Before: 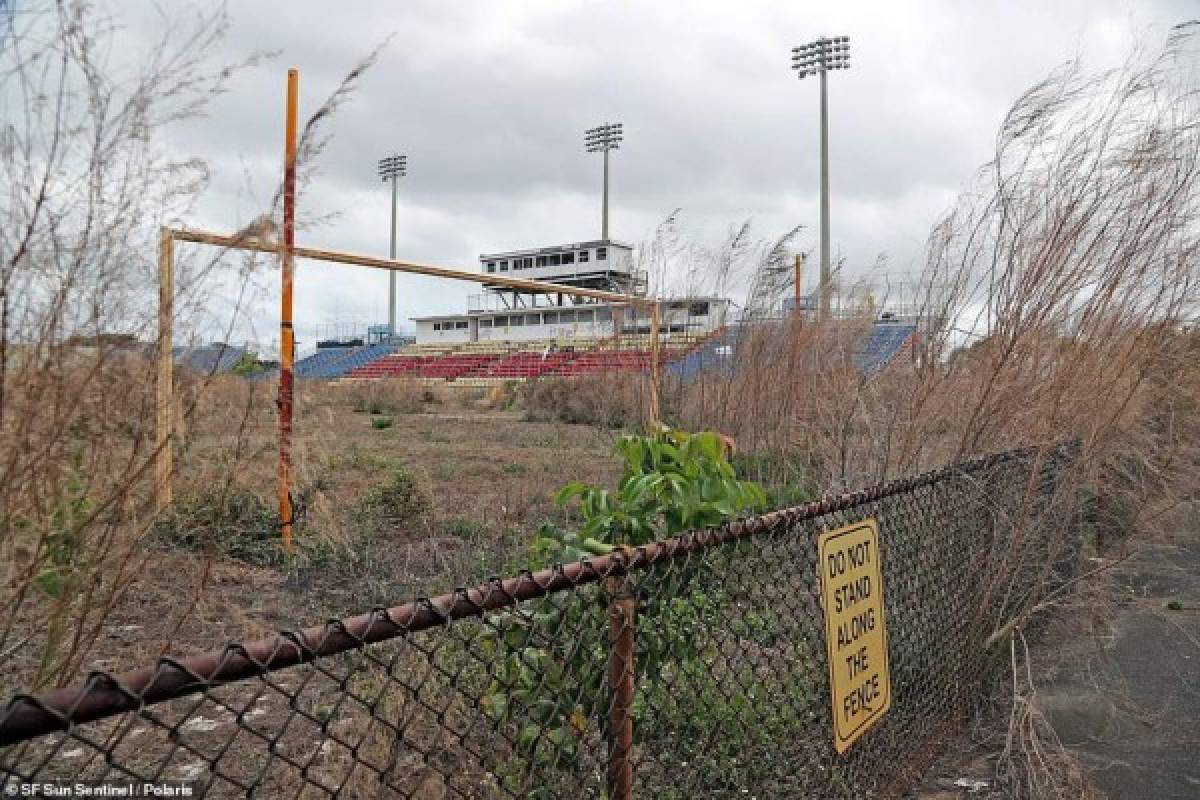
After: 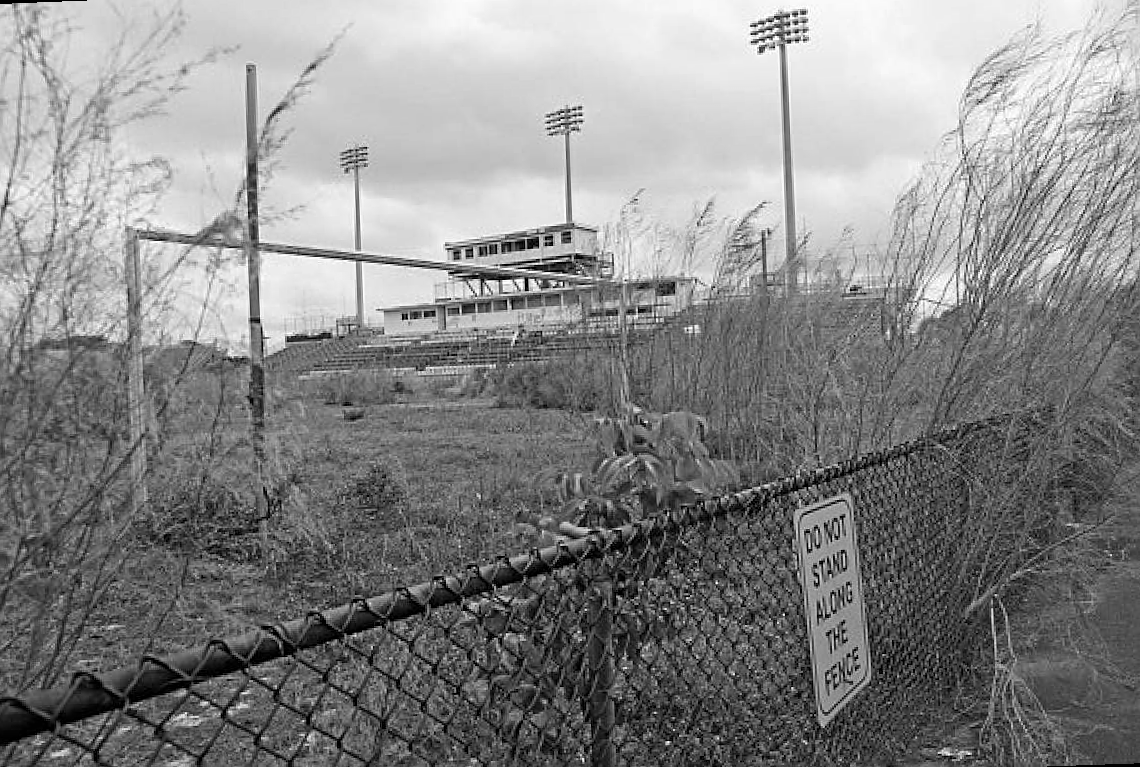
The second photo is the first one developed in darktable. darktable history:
rotate and perspective: rotation -2.12°, lens shift (vertical) 0.009, lens shift (horizontal) -0.008, automatic cropping original format, crop left 0.036, crop right 0.964, crop top 0.05, crop bottom 0.959
monochrome: a 16.06, b 15.48, size 1
sharpen: on, module defaults
